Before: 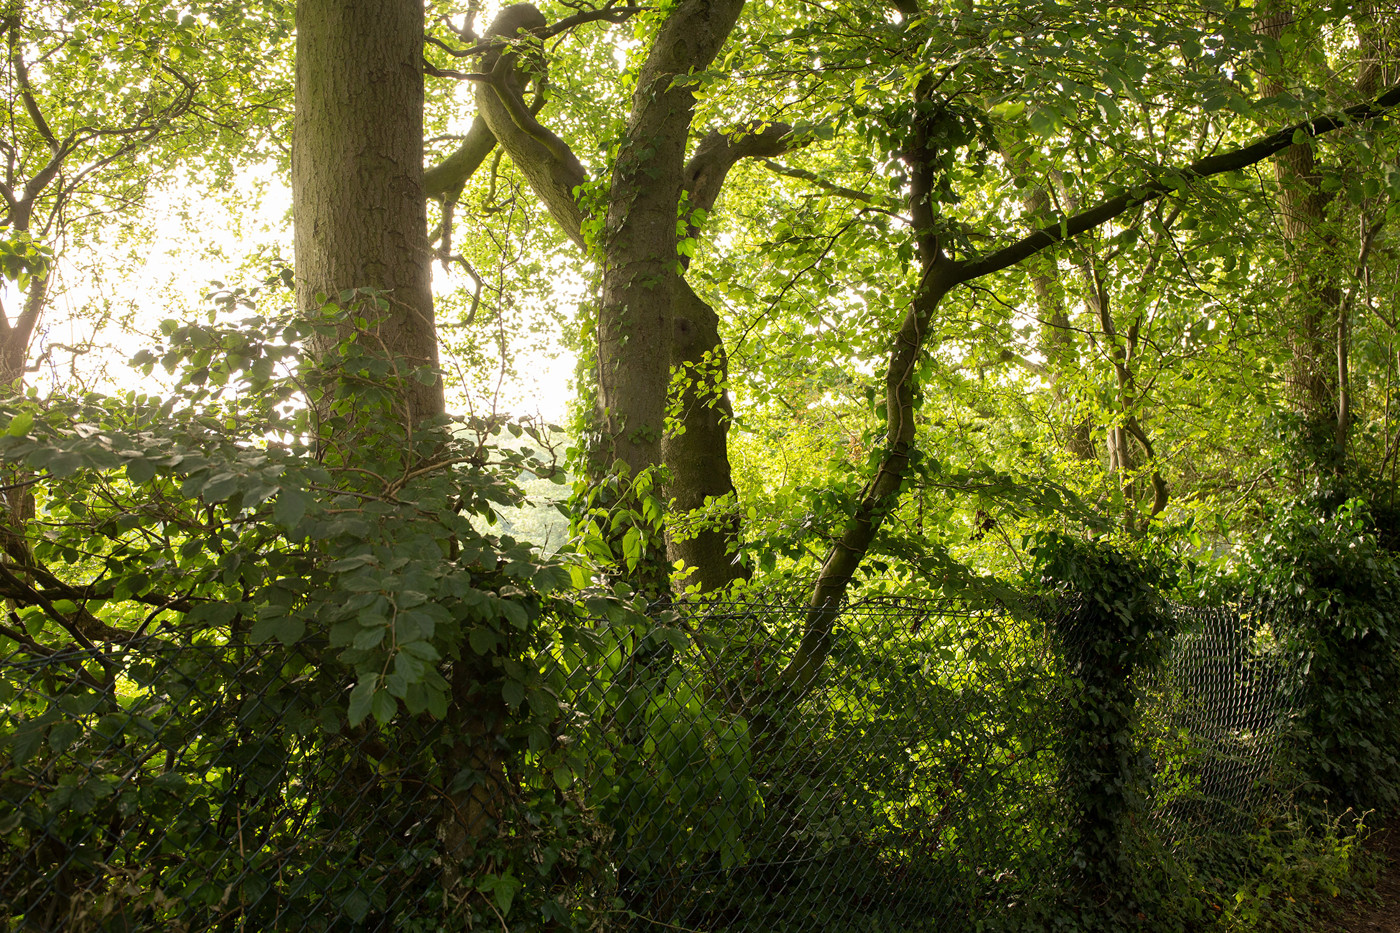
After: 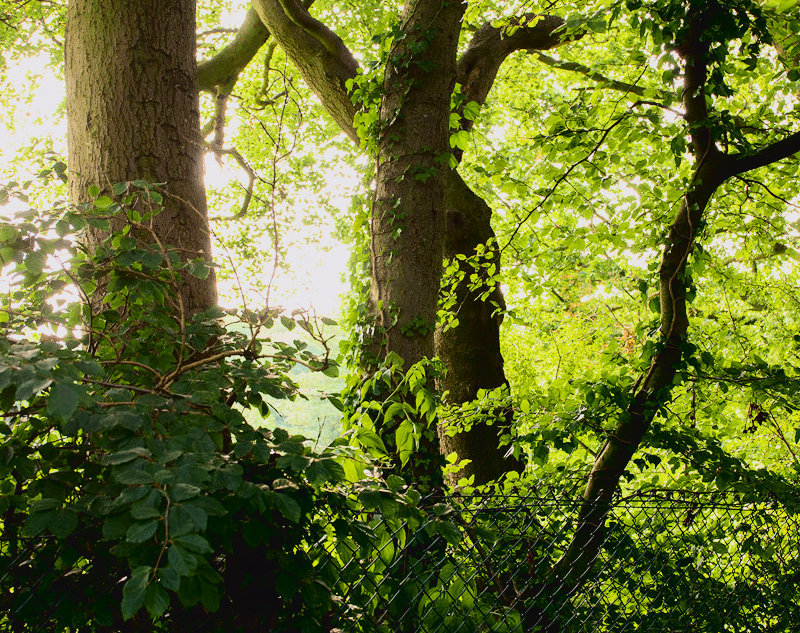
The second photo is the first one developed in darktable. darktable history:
tone curve: curves: ch0 [(0, 0.031) (0.139, 0.084) (0.311, 0.278) (0.495, 0.544) (0.718, 0.816) (0.841, 0.909) (1, 0.967)]; ch1 [(0, 0) (0.272, 0.249) (0.388, 0.385) (0.479, 0.456) (0.495, 0.497) (0.538, 0.55) (0.578, 0.595) (0.707, 0.778) (1, 1)]; ch2 [(0, 0) (0.125, 0.089) (0.353, 0.329) (0.443, 0.408) (0.502, 0.495) (0.56, 0.553) (0.608, 0.631) (1, 1)], color space Lab, independent channels, preserve colors none
crop: left 16.243%, top 11.512%, right 26.105%, bottom 20.578%
filmic rgb: black relative exposure -7.65 EV, white relative exposure 4.56 EV, hardness 3.61, color science v6 (2022)
